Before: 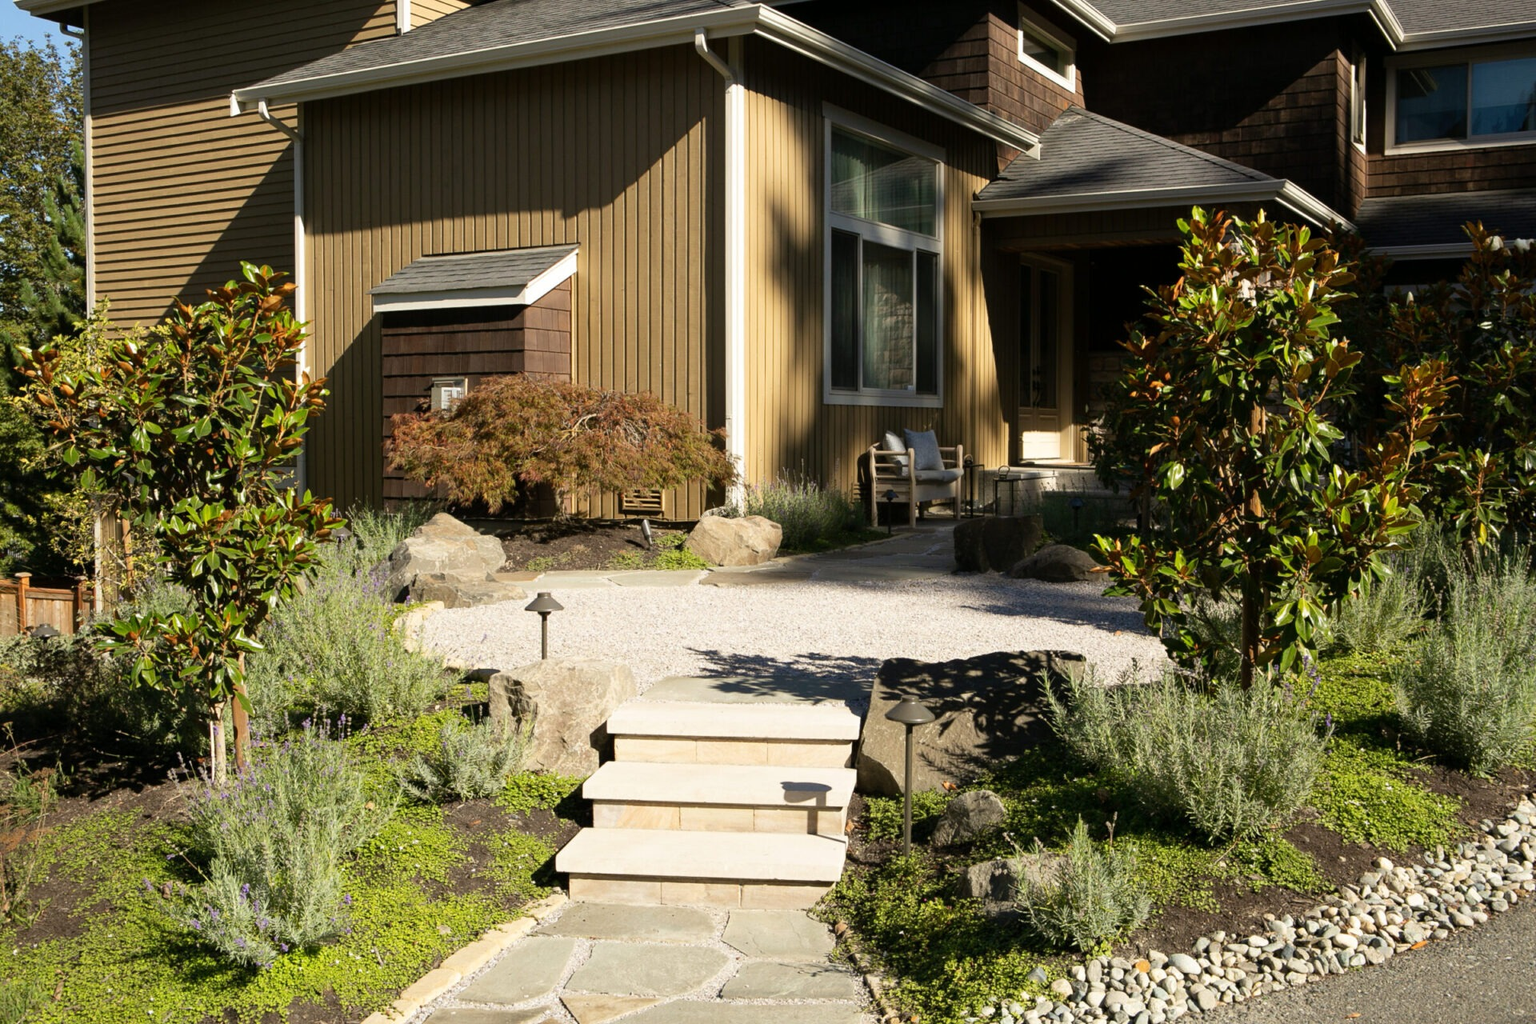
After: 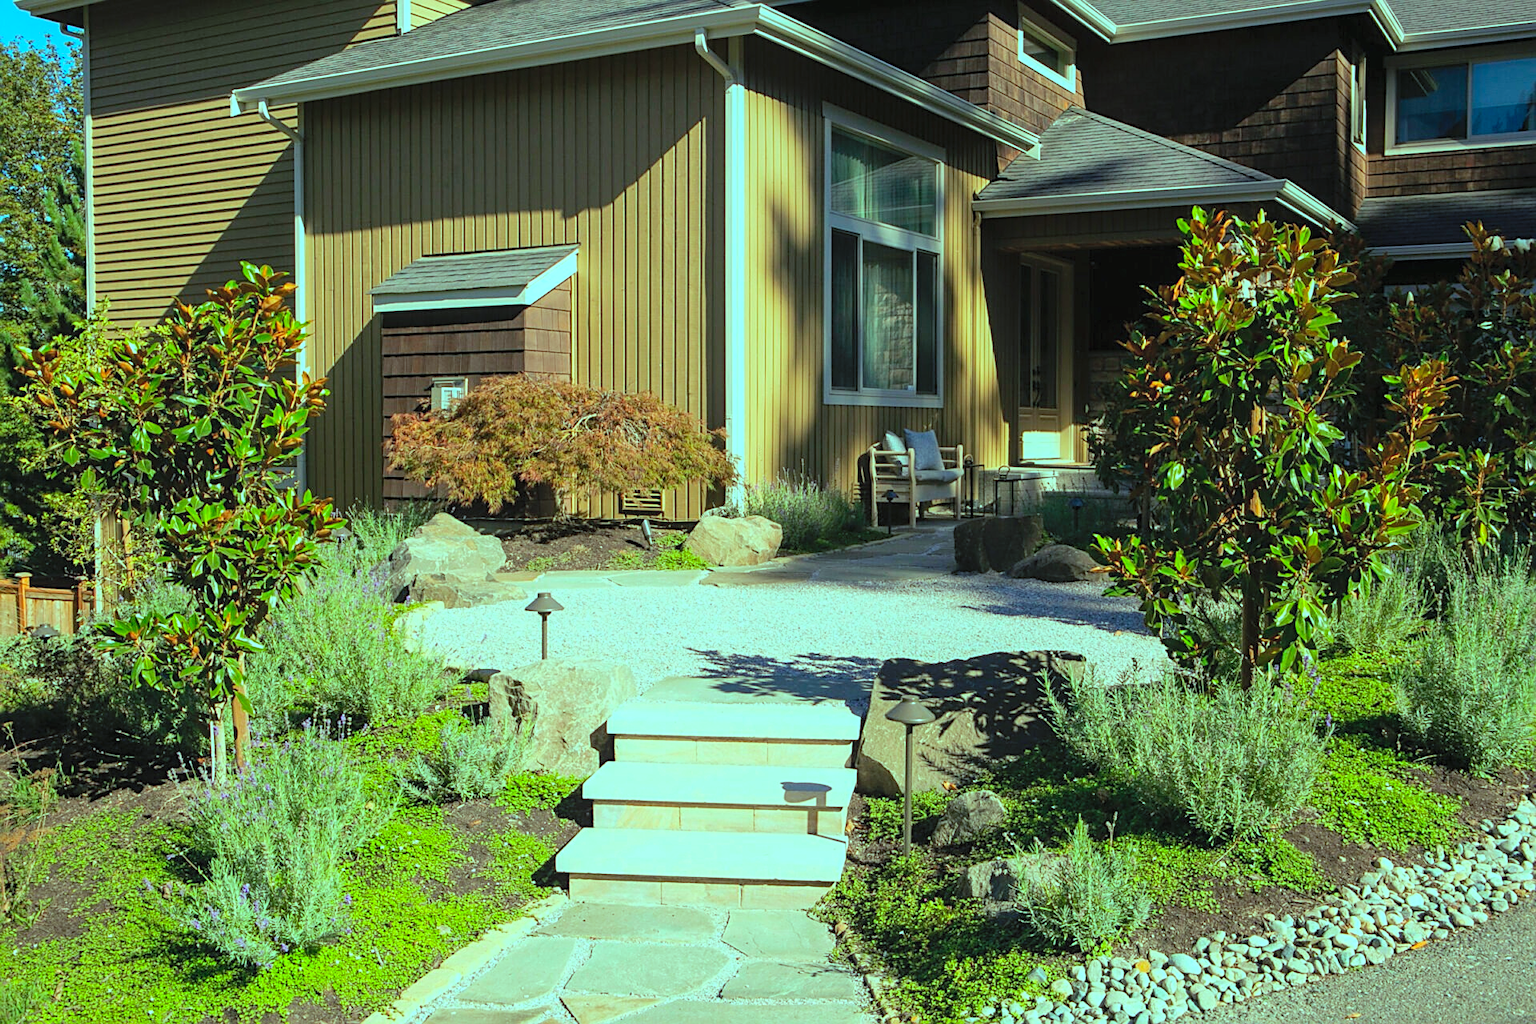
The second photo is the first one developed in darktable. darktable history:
sharpen: on, module defaults
local contrast: detail 110%
color balance rgb: shadows lift › chroma 7.23%, shadows lift › hue 246.48°, highlights gain › chroma 5.38%, highlights gain › hue 196.93°, white fulcrum 1 EV
contrast brightness saturation: contrast 0.07, brightness 0.18, saturation 0.4
